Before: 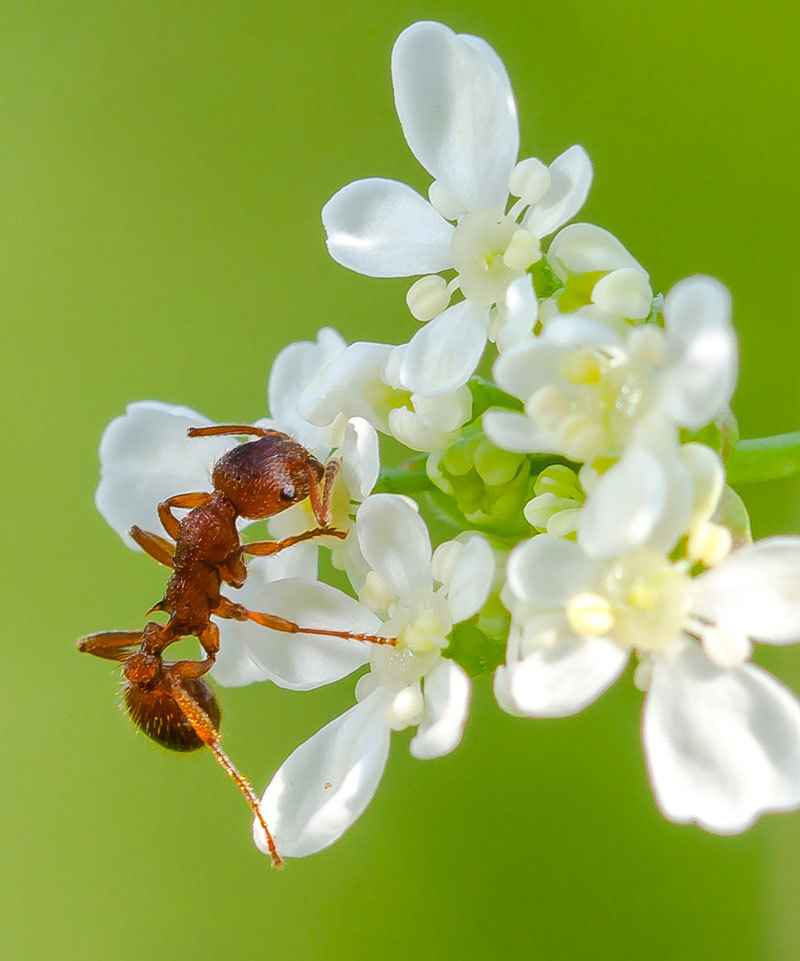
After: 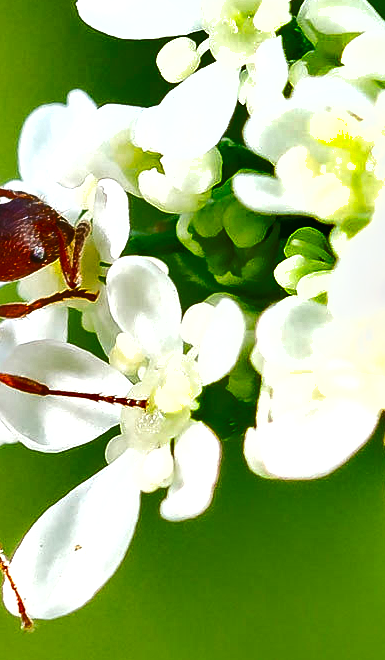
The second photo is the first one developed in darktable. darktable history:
shadows and highlights: white point adjustment -3.5, highlights -63.3, soften with gaussian
color balance rgb: global offset › luminance -1.436%, perceptual saturation grading › global saturation 20%, perceptual saturation grading › highlights -50.506%, perceptual saturation grading › shadows 30.808%, perceptual brilliance grading › global brilliance 18.775%, global vibrance 9.596%
exposure: black level correction -0.021, exposure -0.039 EV, compensate highlight preservation false
levels: levels [0.062, 0.494, 0.925]
crop: left 31.331%, top 24.804%, right 20.451%, bottom 6.462%
